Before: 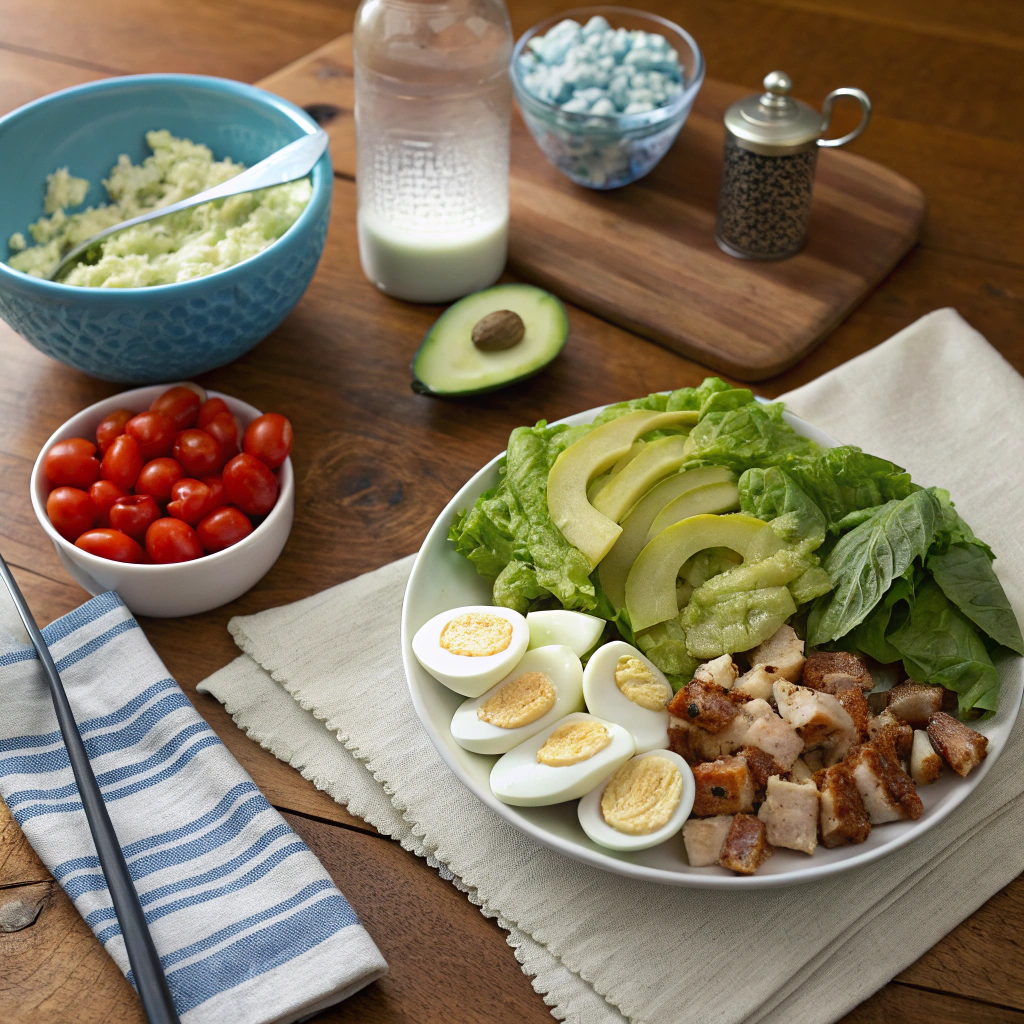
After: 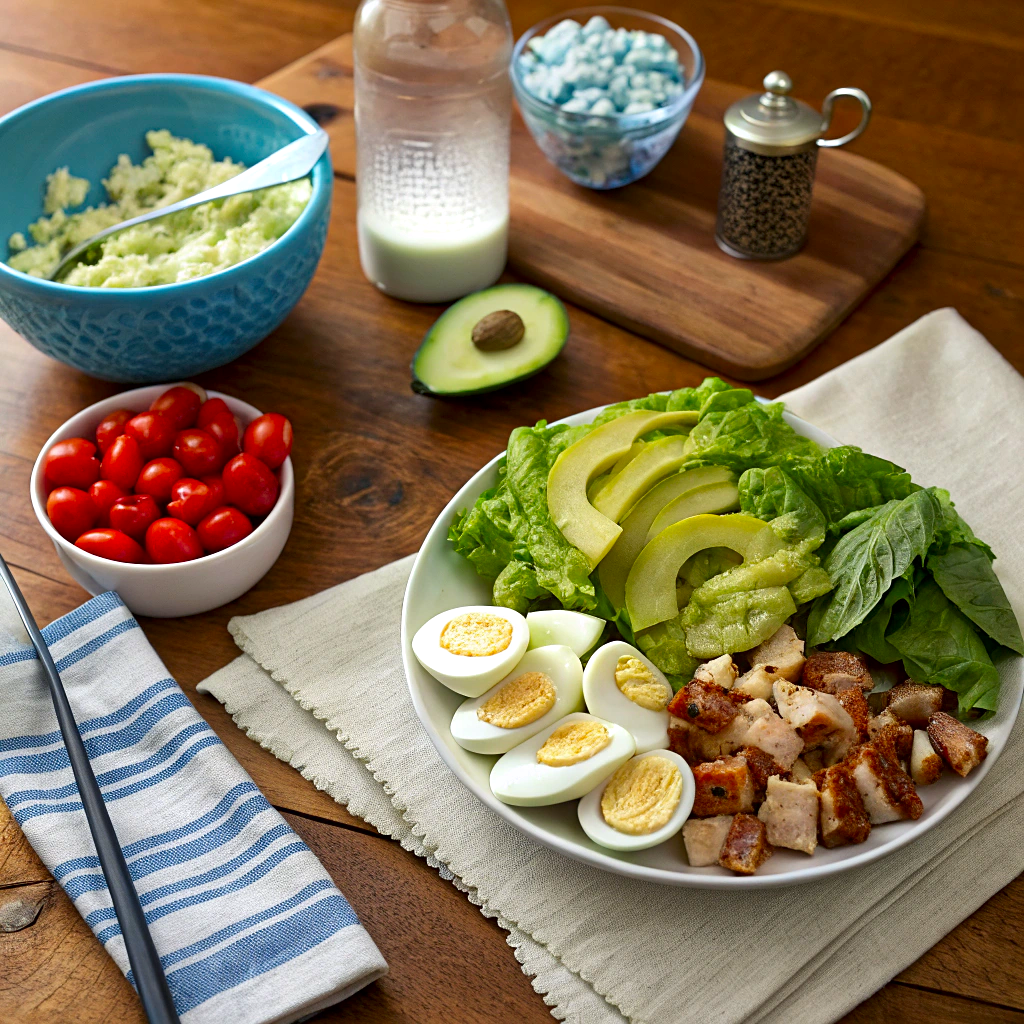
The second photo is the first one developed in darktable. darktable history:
sharpen: amount 0.2
local contrast: mode bilateral grid, contrast 20, coarseness 50, detail 141%, midtone range 0.2
color correction: saturation 1.34
